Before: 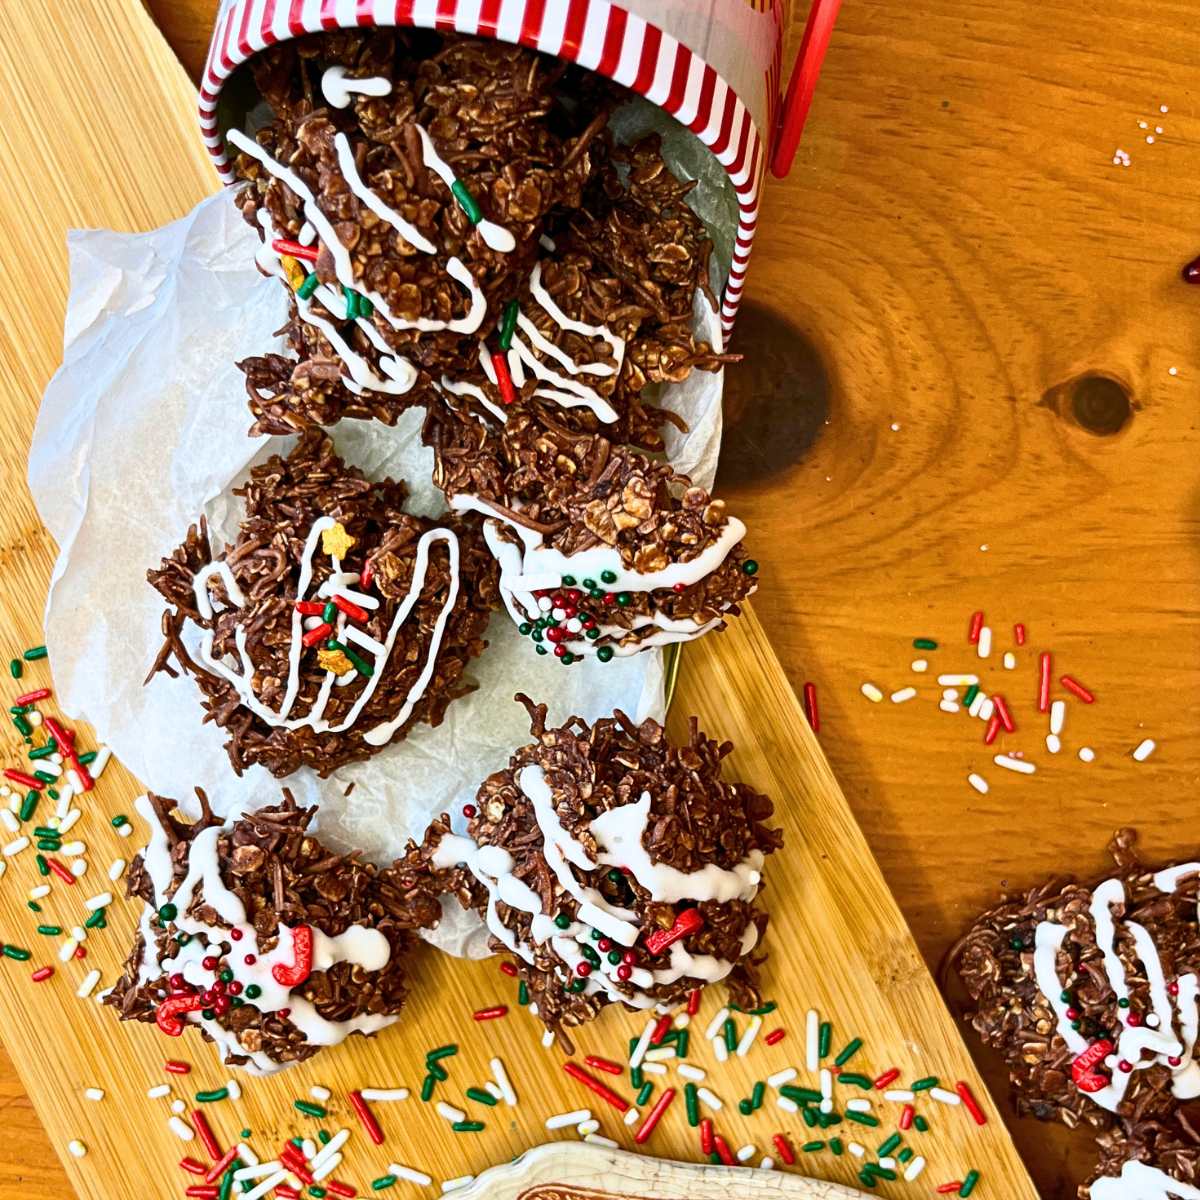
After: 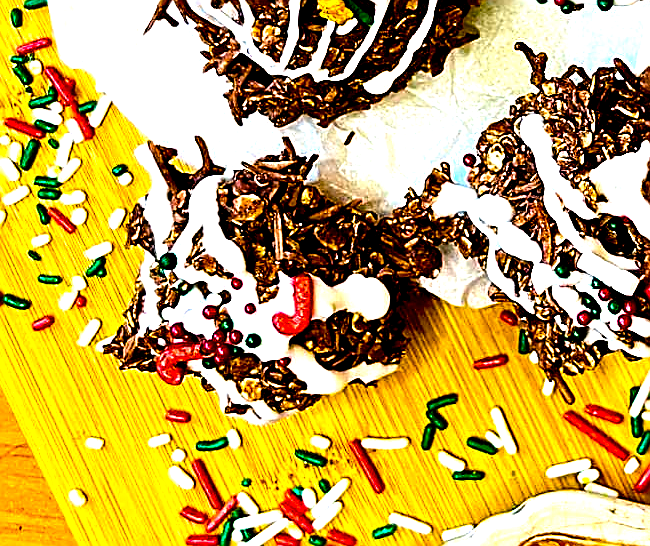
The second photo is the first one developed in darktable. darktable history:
tone equalizer: -8 EV -0.749 EV, -7 EV -0.718 EV, -6 EV -0.564 EV, -5 EV -0.383 EV, -3 EV 0.402 EV, -2 EV 0.6 EV, -1 EV 0.676 EV, +0 EV 0.753 EV, edges refinement/feathering 500, mask exposure compensation -1.57 EV, preserve details no
exposure: black level correction 0.031, exposure 0.316 EV, compensate highlight preservation false
color balance rgb: highlights gain › chroma 0.247%, highlights gain › hue 331.01°, perceptual saturation grading › global saturation 29.444%, global vibrance 42.015%
sharpen: radius 1.651, amount 1.286
crop and rotate: top 54.276%, right 45.816%, bottom 0.155%
